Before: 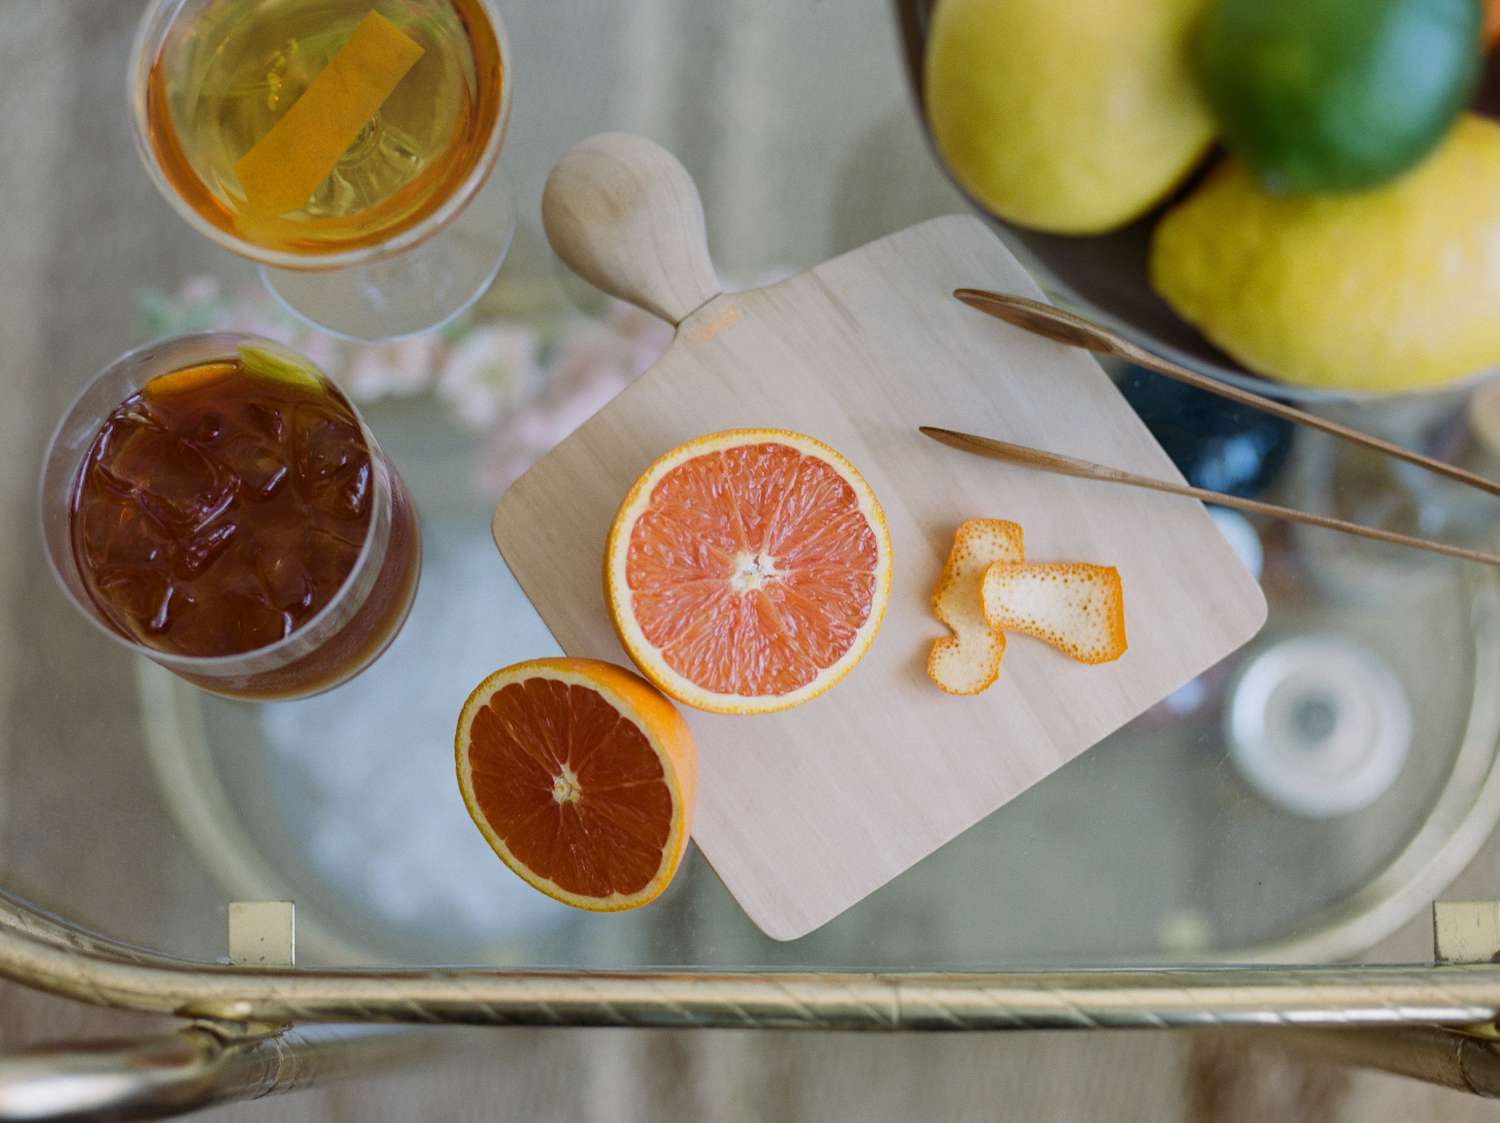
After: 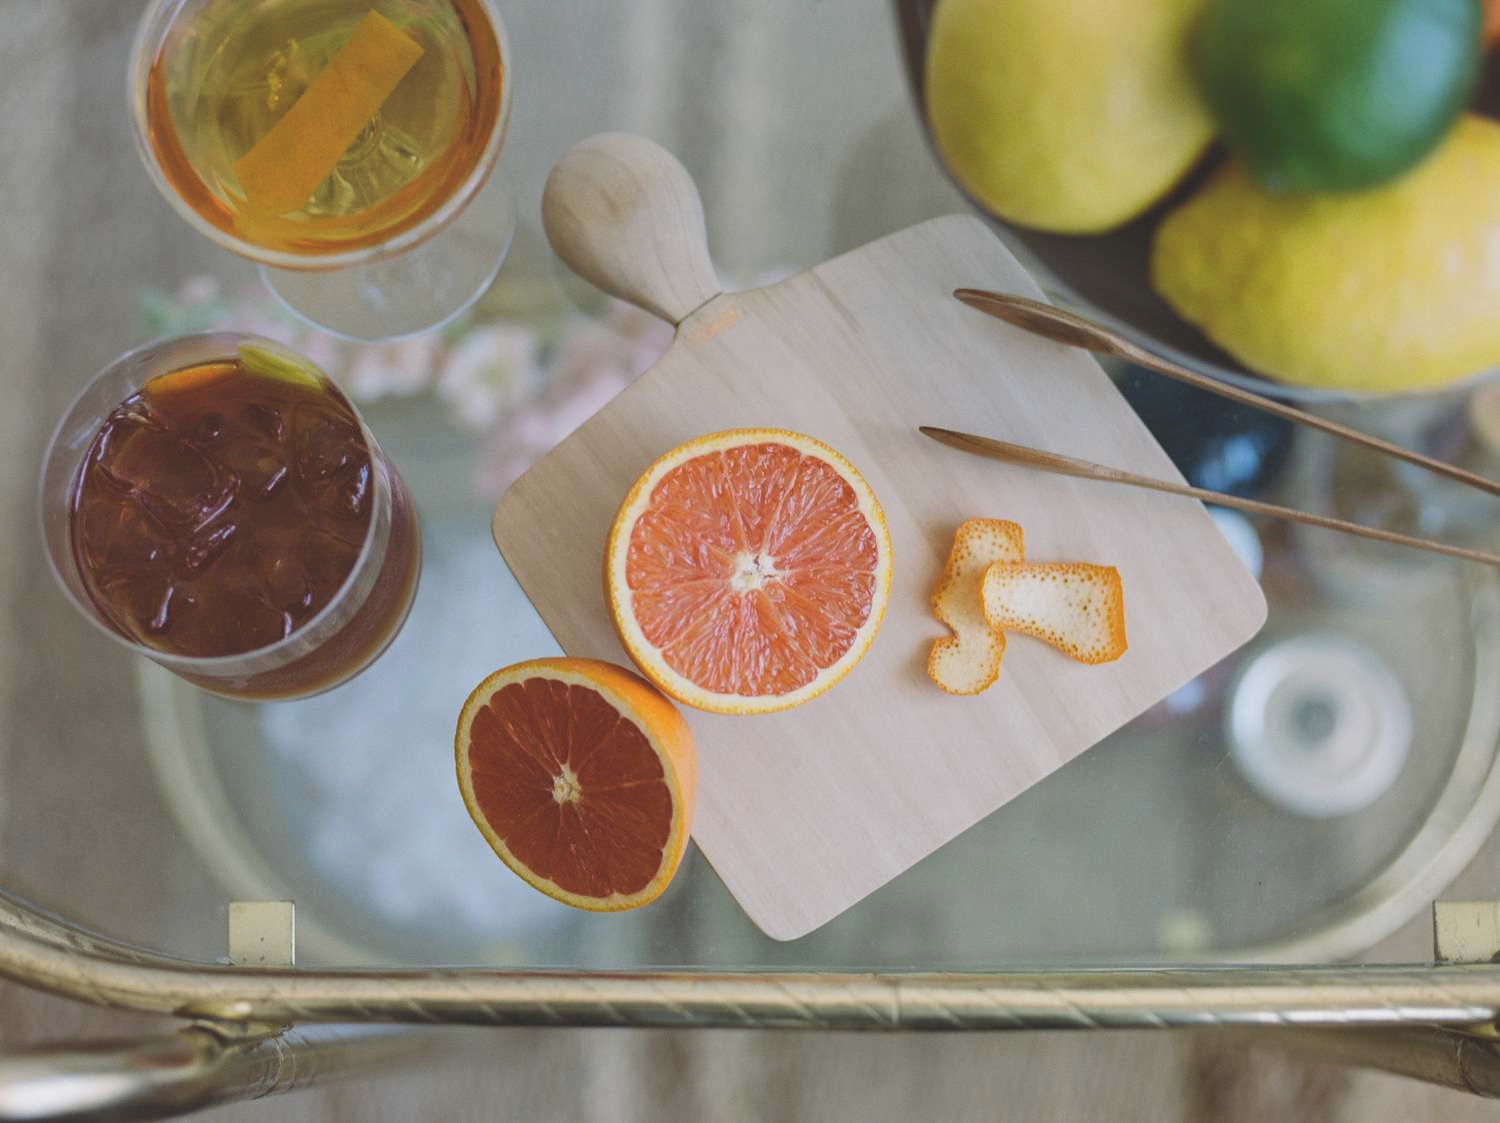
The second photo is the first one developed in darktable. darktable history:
shadows and highlights: shadows 37.24, highlights -27.87, soften with gaussian
exposure: black level correction -0.022, exposure -0.03 EV, compensate highlight preservation false
